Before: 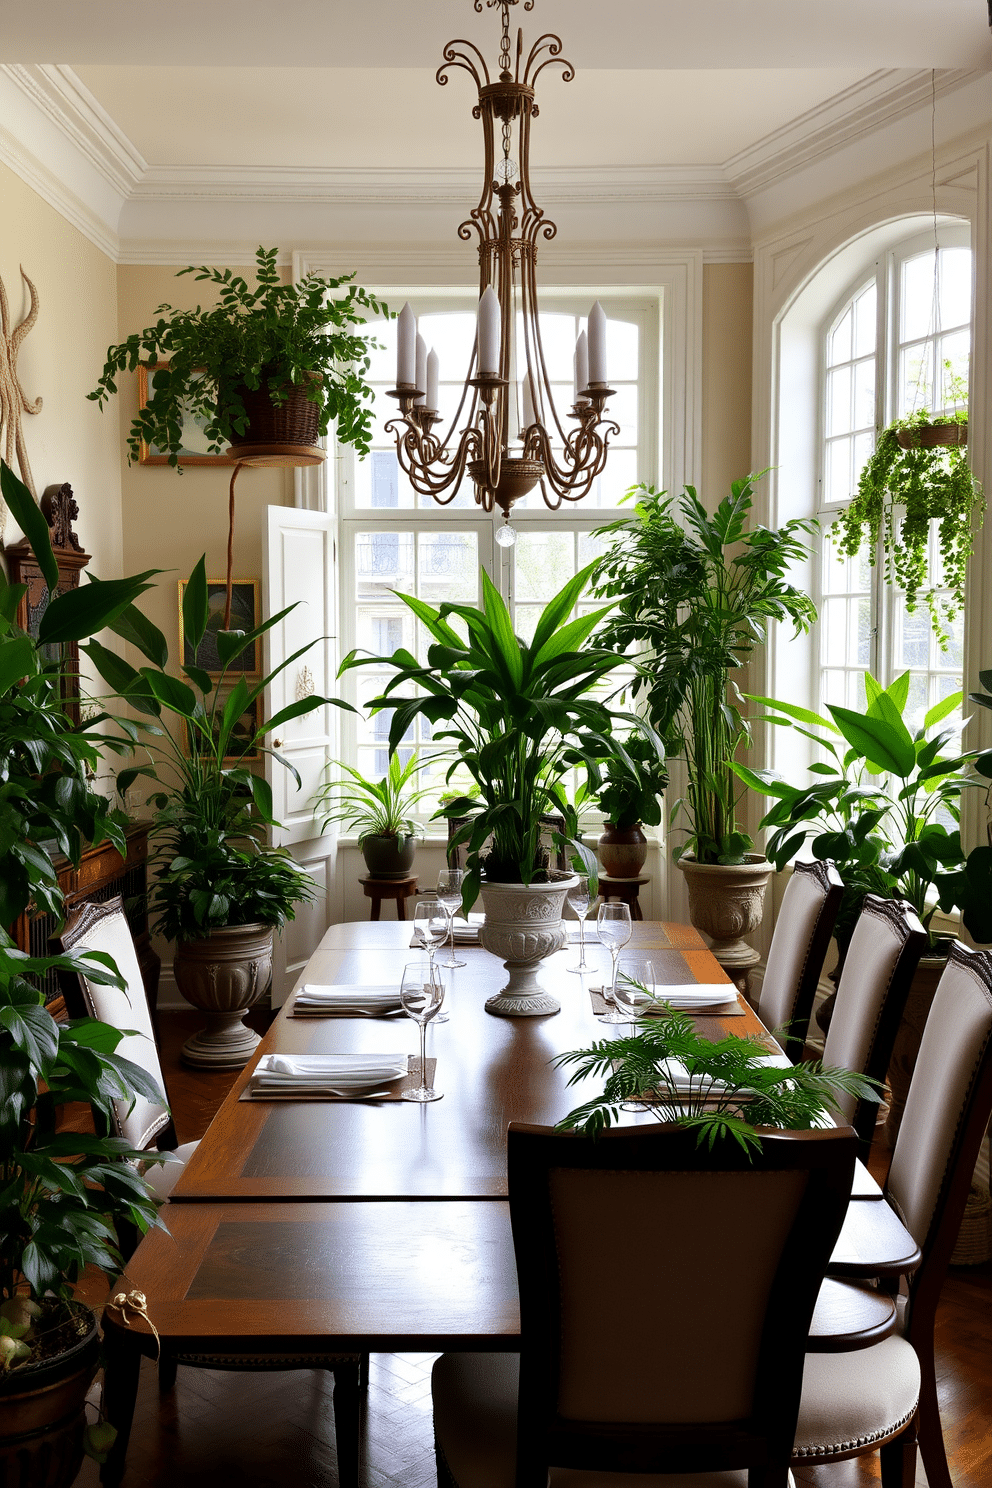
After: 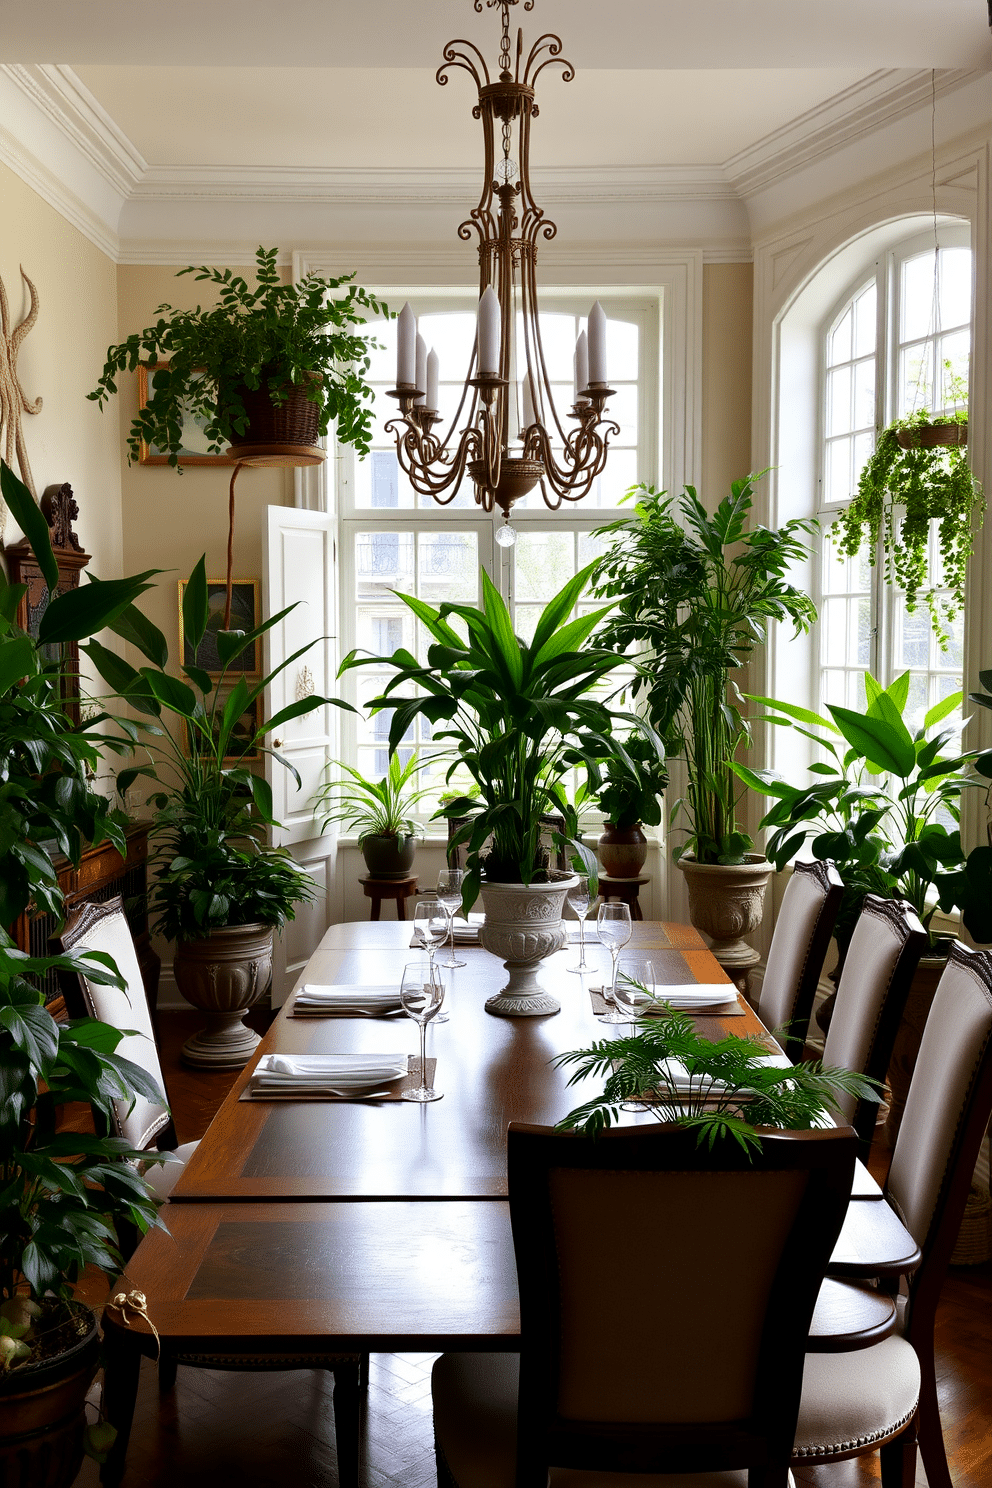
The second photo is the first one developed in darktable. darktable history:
contrast brightness saturation: contrast 0.035, brightness -0.039
